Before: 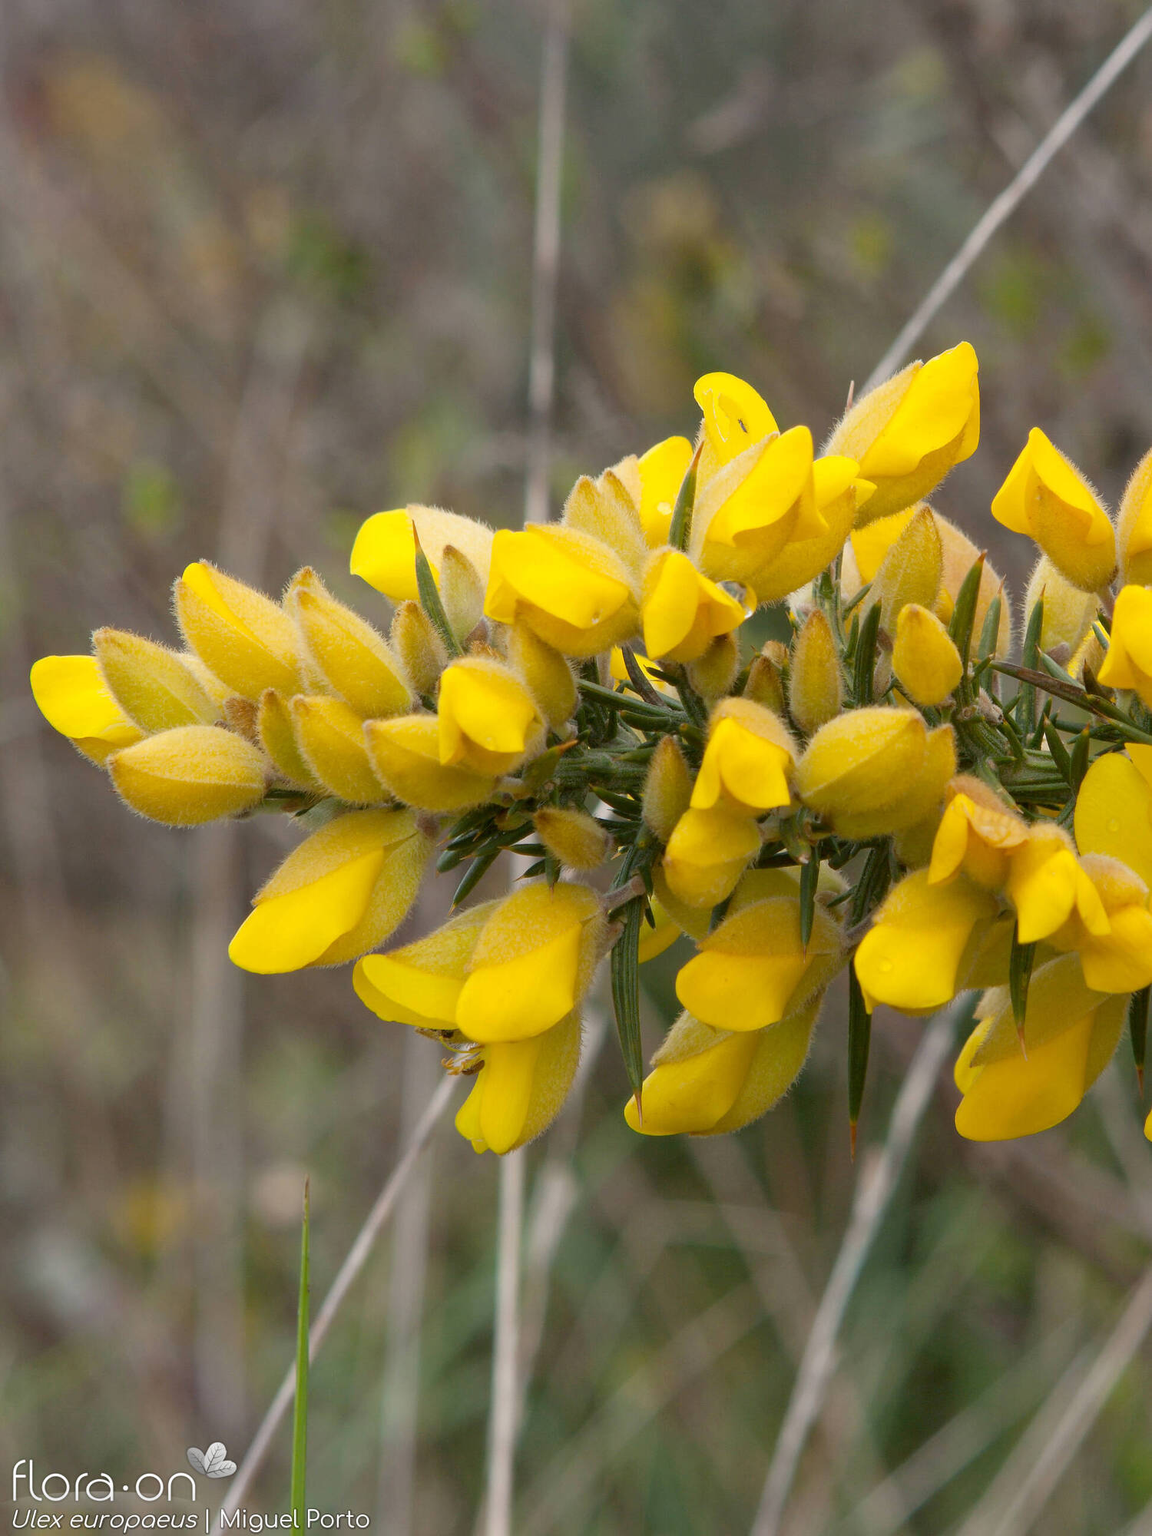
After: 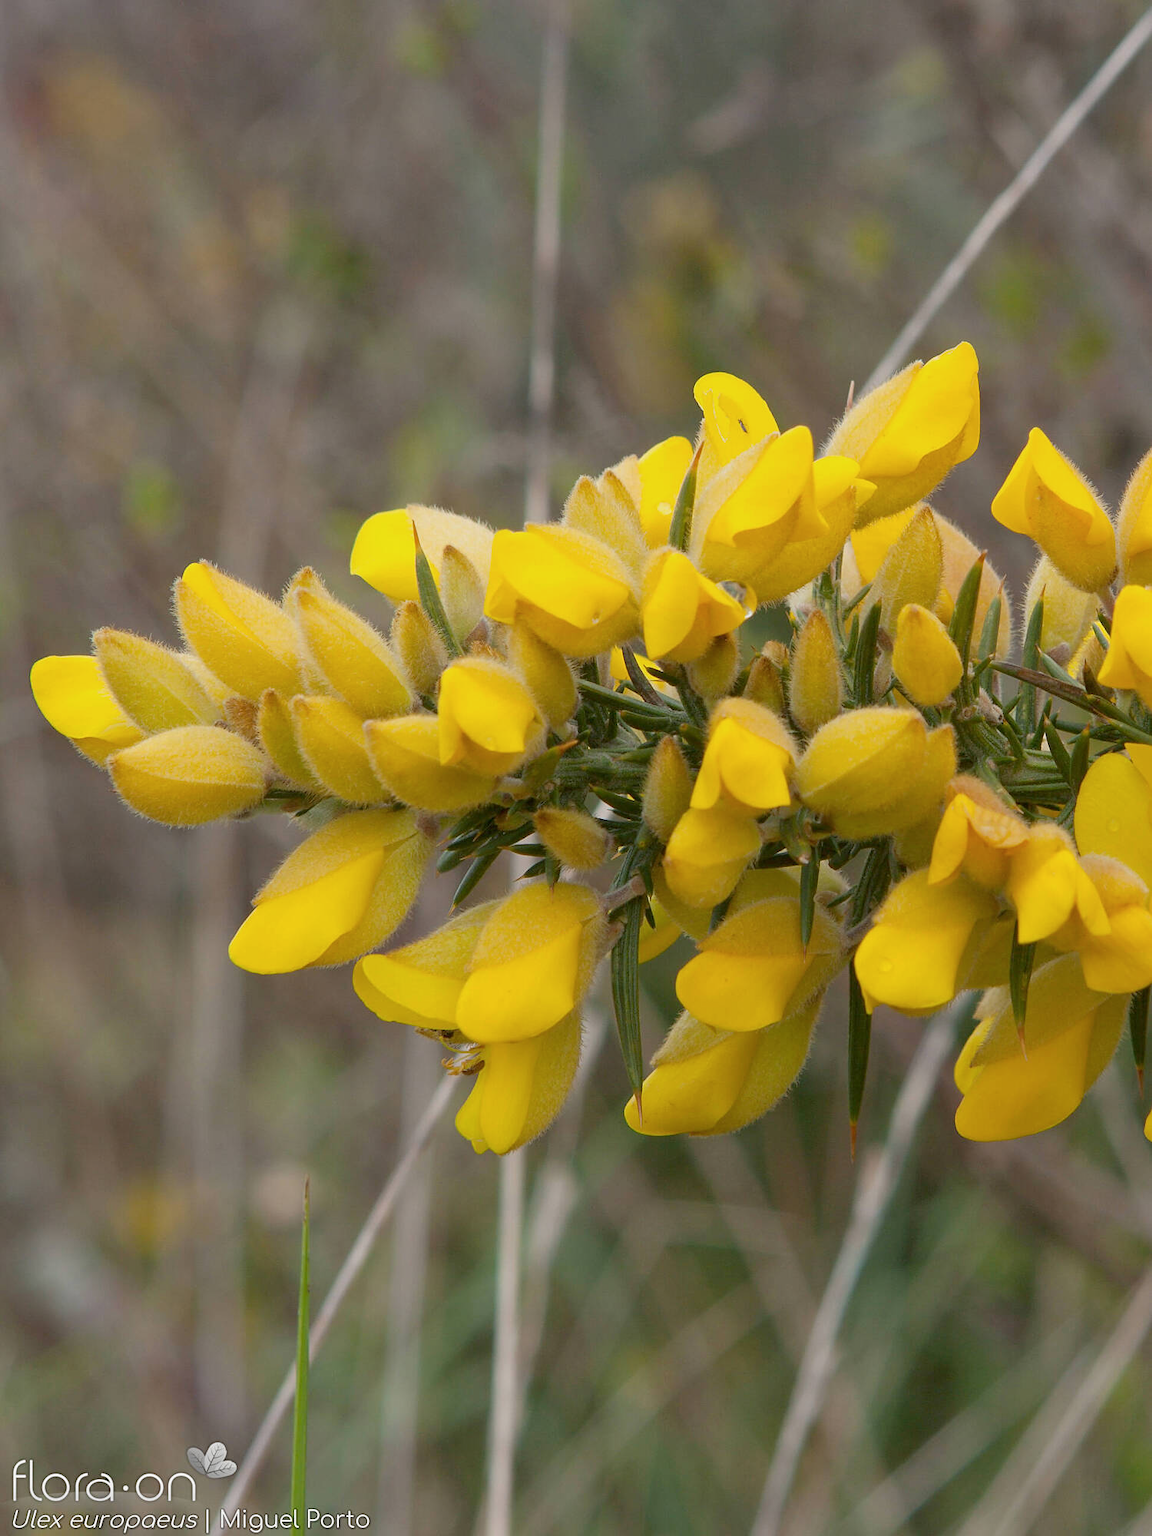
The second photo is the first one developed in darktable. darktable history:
sharpen: amount 0.2
color balance rgb: contrast -10%
